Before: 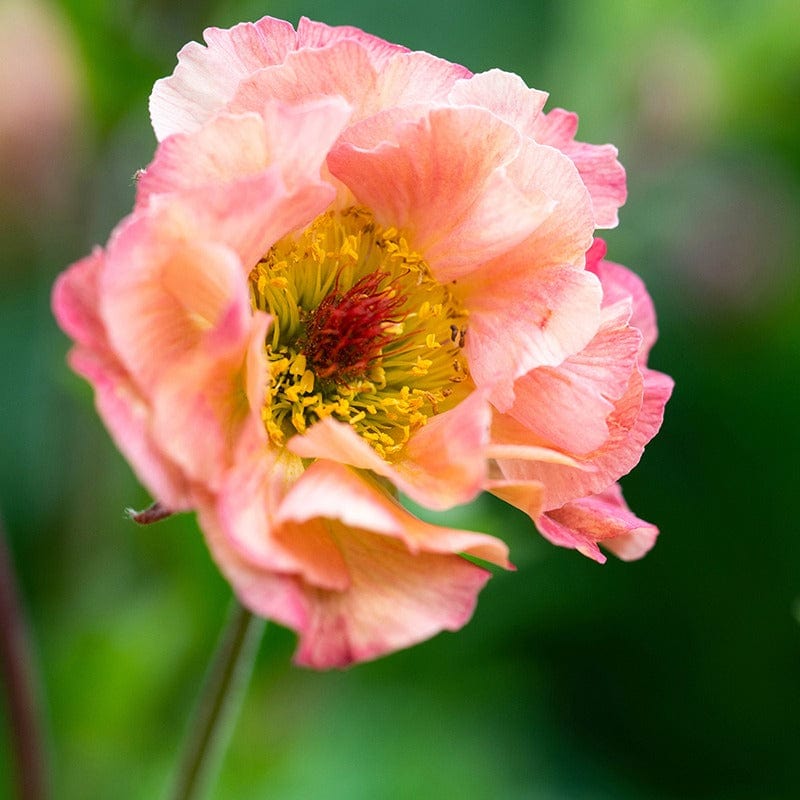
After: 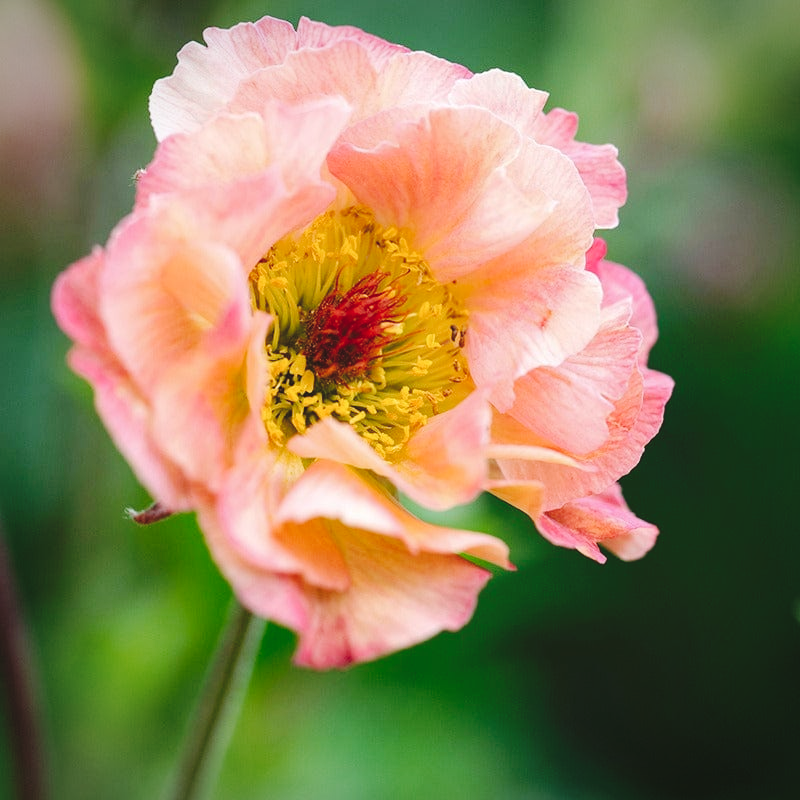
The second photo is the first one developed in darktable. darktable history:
tone curve: curves: ch0 [(0, 0) (0.003, 0.068) (0.011, 0.079) (0.025, 0.092) (0.044, 0.107) (0.069, 0.121) (0.1, 0.134) (0.136, 0.16) (0.177, 0.198) (0.224, 0.242) (0.277, 0.312) (0.335, 0.384) (0.399, 0.461) (0.468, 0.539) (0.543, 0.622) (0.623, 0.691) (0.709, 0.763) (0.801, 0.833) (0.898, 0.909) (1, 1)], preserve colors none
vignetting: brightness -0.4, saturation -0.301, dithering 16-bit output, unbound false
